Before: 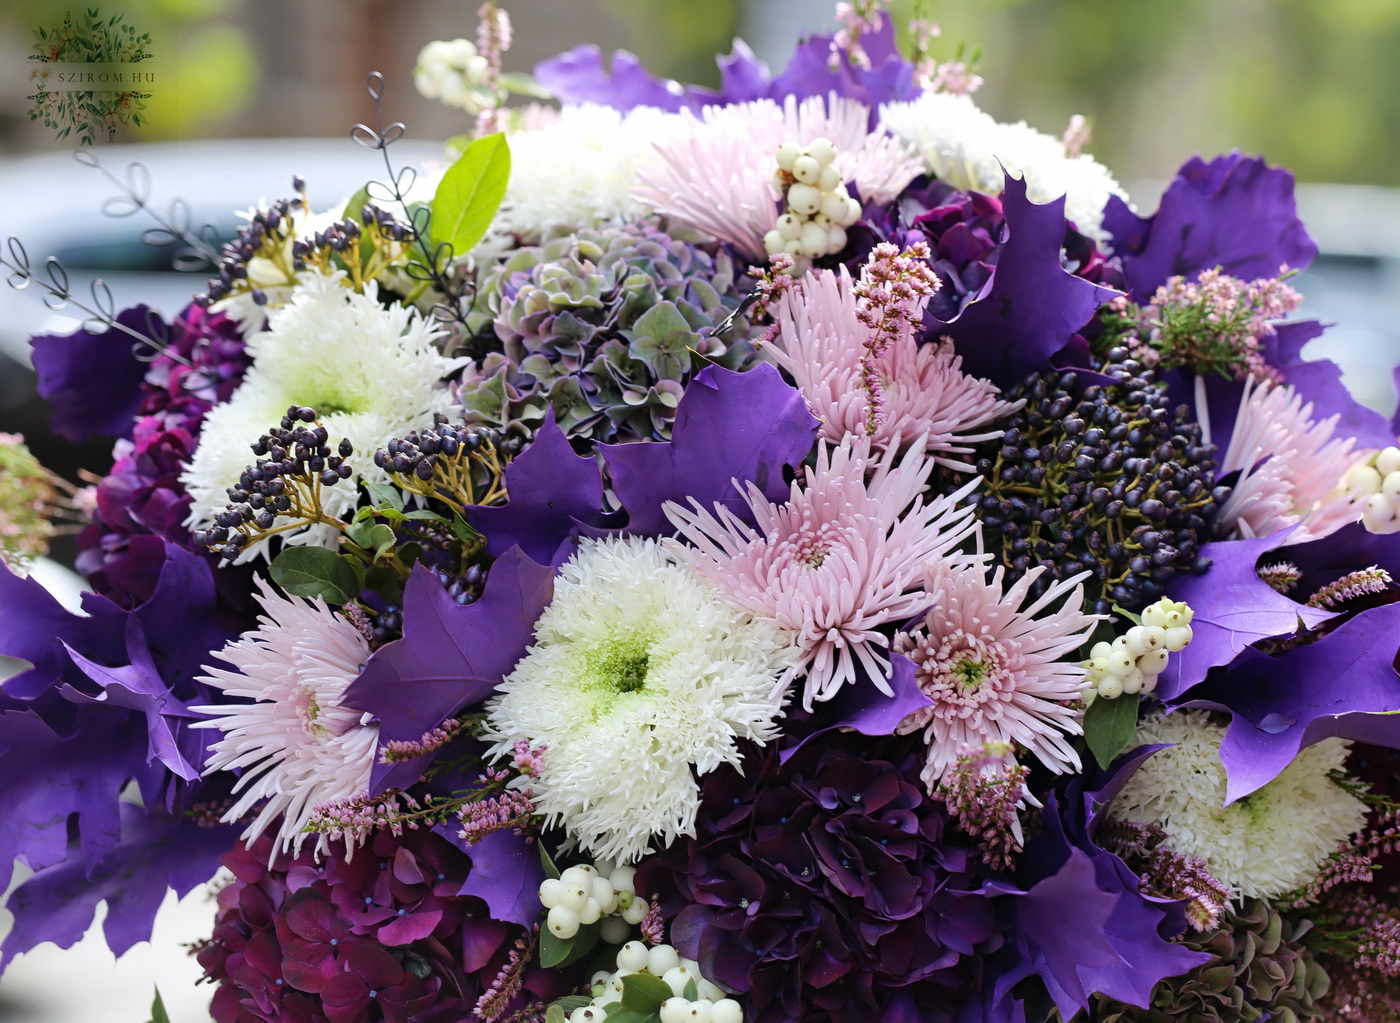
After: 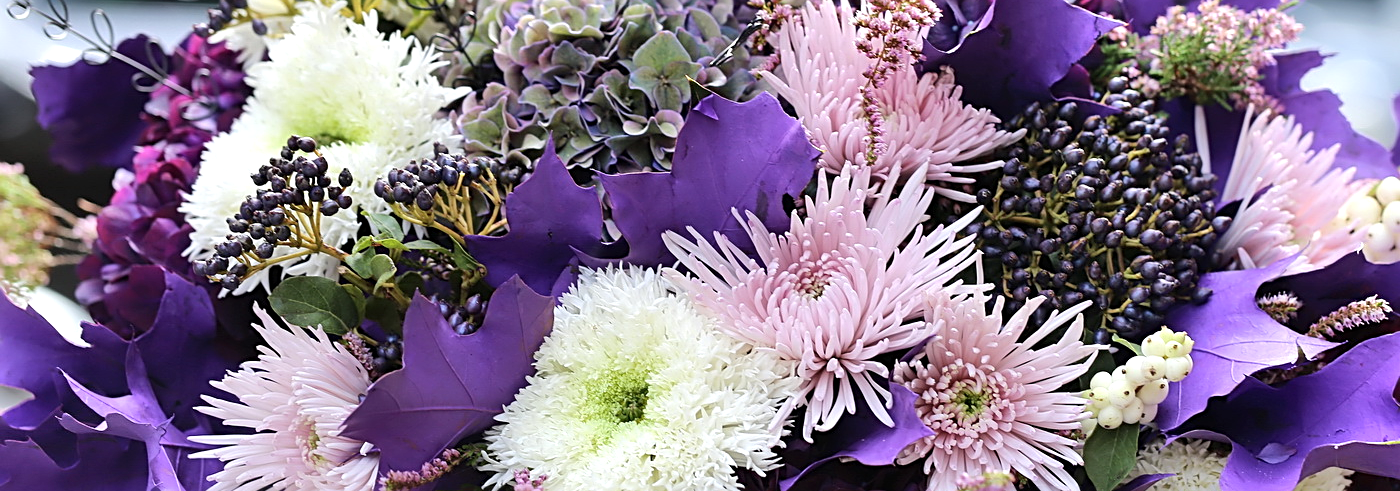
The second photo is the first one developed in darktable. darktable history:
sharpen: on, module defaults
shadows and highlights: radius 110.03, shadows 51.11, white point adjustment 8.98, highlights -6.1, soften with gaussian
crop and rotate: top 26.413%, bottom 25.516%
